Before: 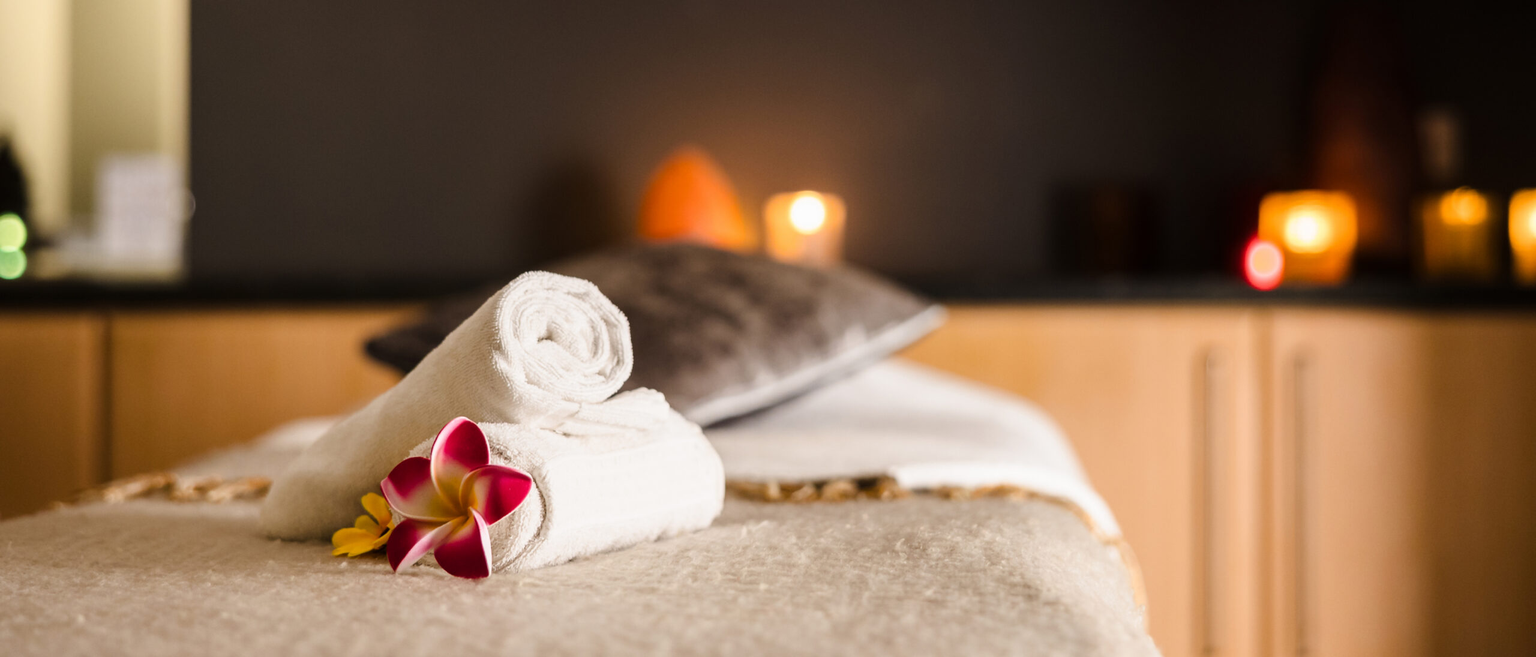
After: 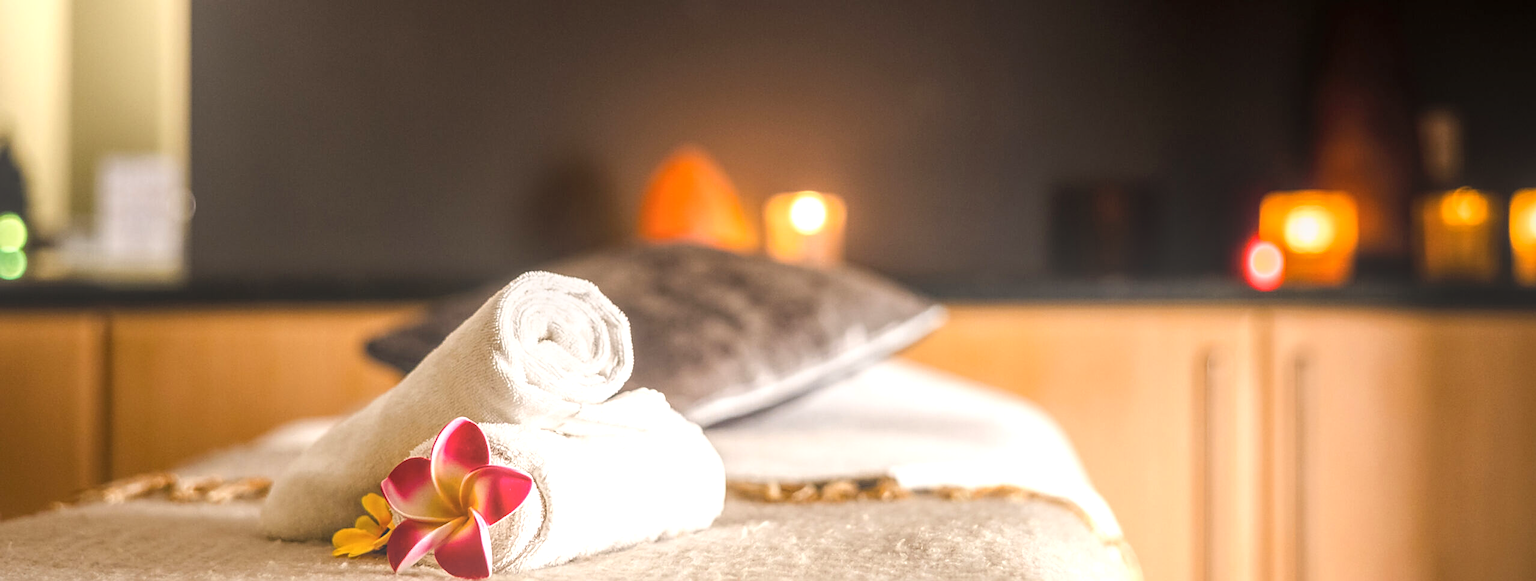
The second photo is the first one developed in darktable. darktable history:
crop and rotate: top 0%, bottom 11.49%
exposure: black level correction 0.001, exposure 0.5 EV, compensate exposure bias true, compensate highlight preservation false
sharpen: on, module defaults
levels: levels [0, 0.498, 0.996]
local contrast: highlights 73%, shadows 15%, midtone range 0.197
